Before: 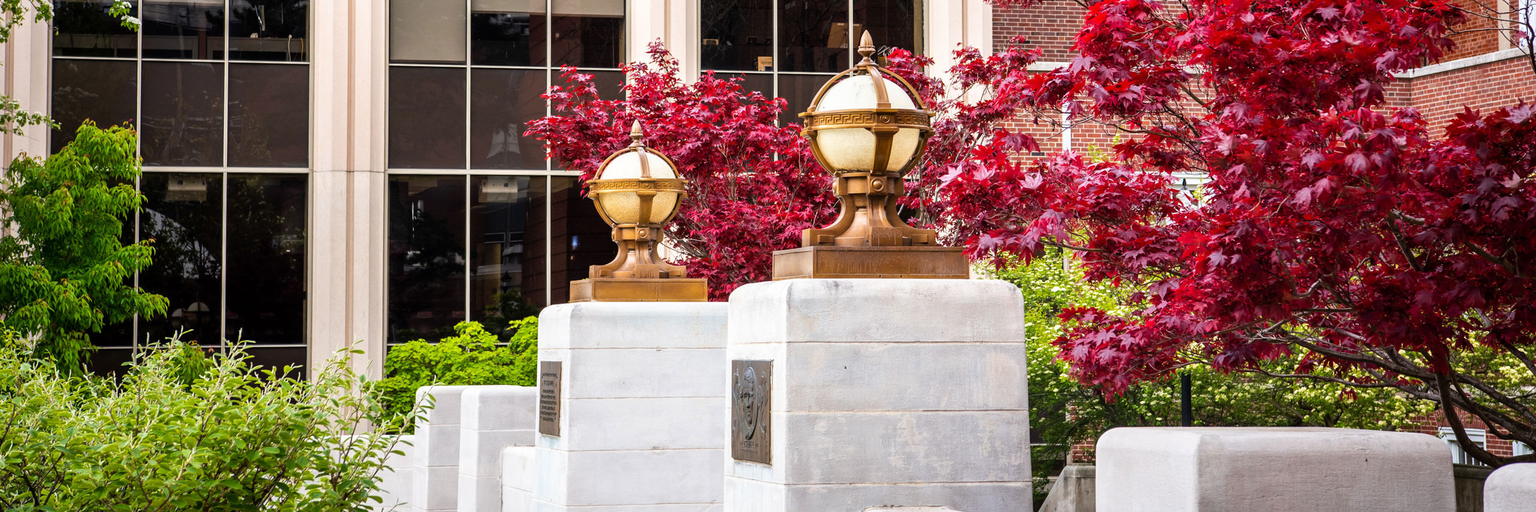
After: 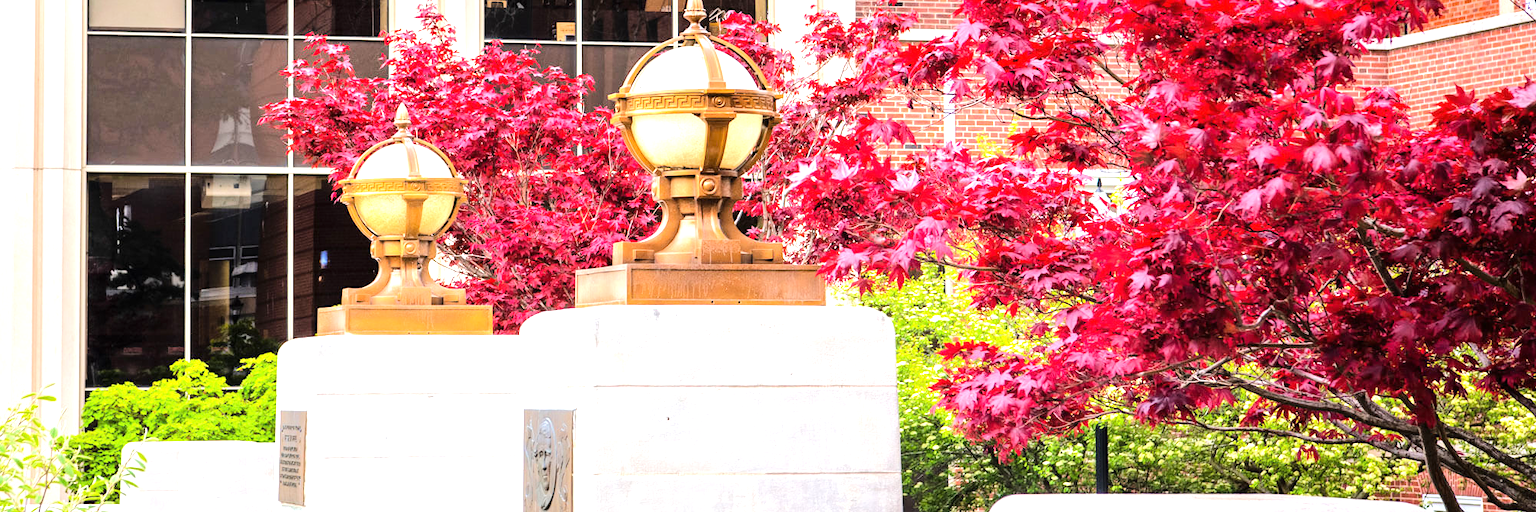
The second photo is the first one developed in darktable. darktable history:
tone equalizer: -7 EV 0.165 EV, -6 EV 0.639 EV, -5 EV 1.12 EV, -4 EV 1.29 EV, -3 EV 1.14 EV, -2 EV 0.6 EV, -1 EV 0.163 EV, edges refinement/feathering 500, mask exposure compensation -1.57 EV, preserve details no
exposure: black level correction 0, exposure 0.697 EV, compensate highlight preservation false
crop and rotate: left 20.897%, top 7.825%, right 0.493%, bottom 13.507%
